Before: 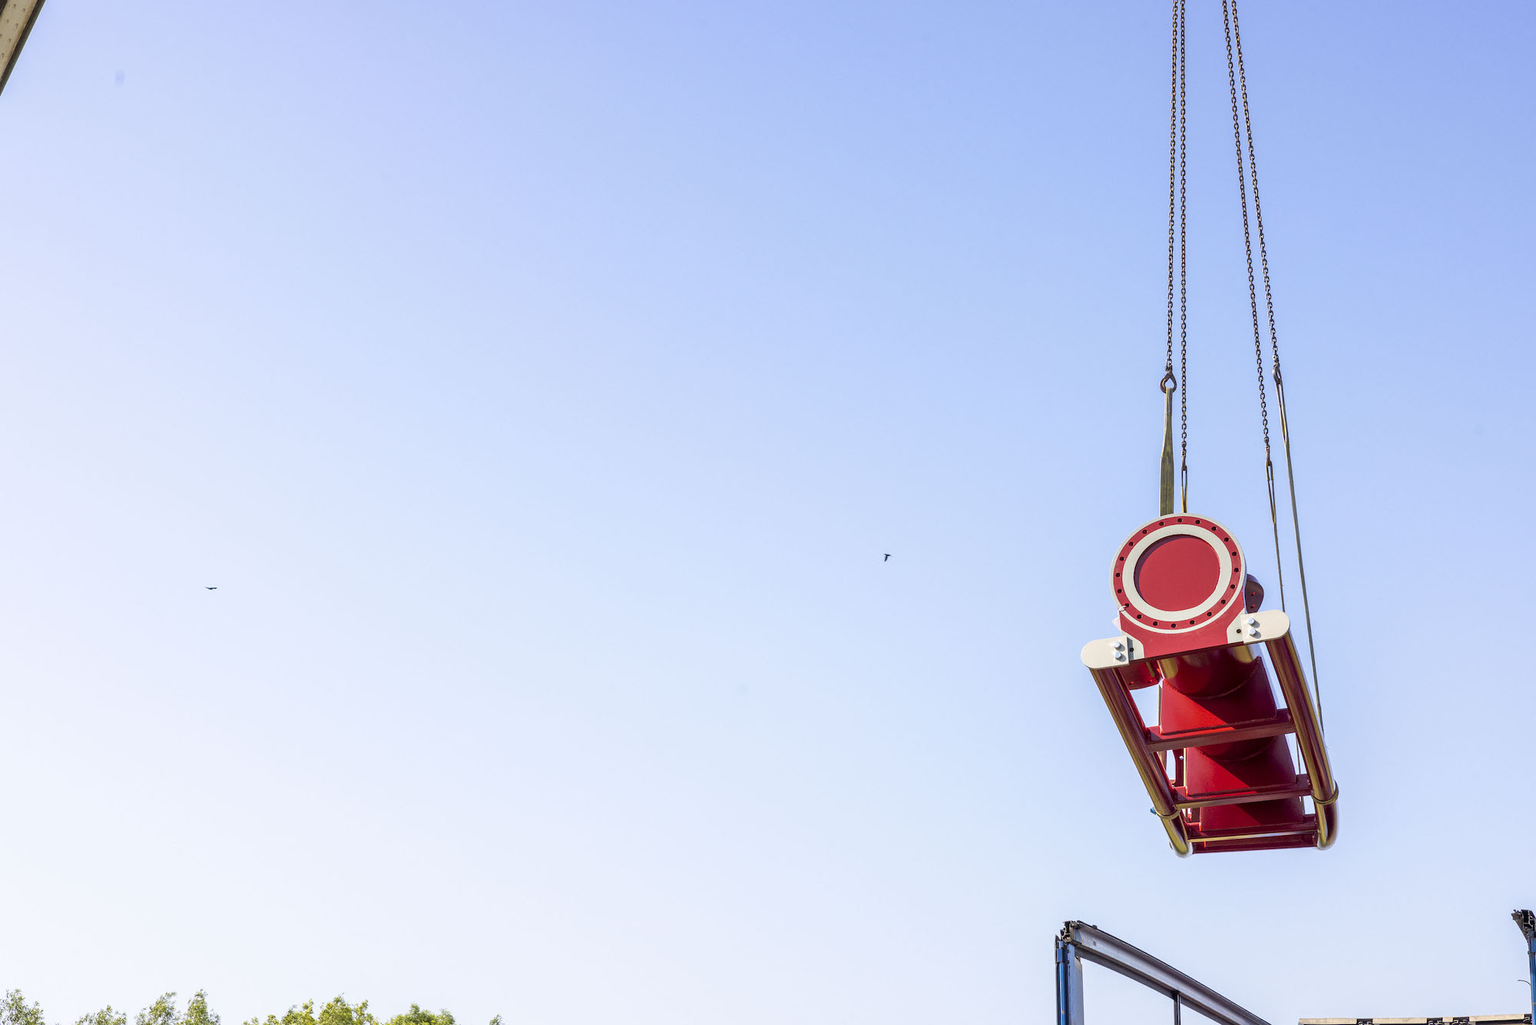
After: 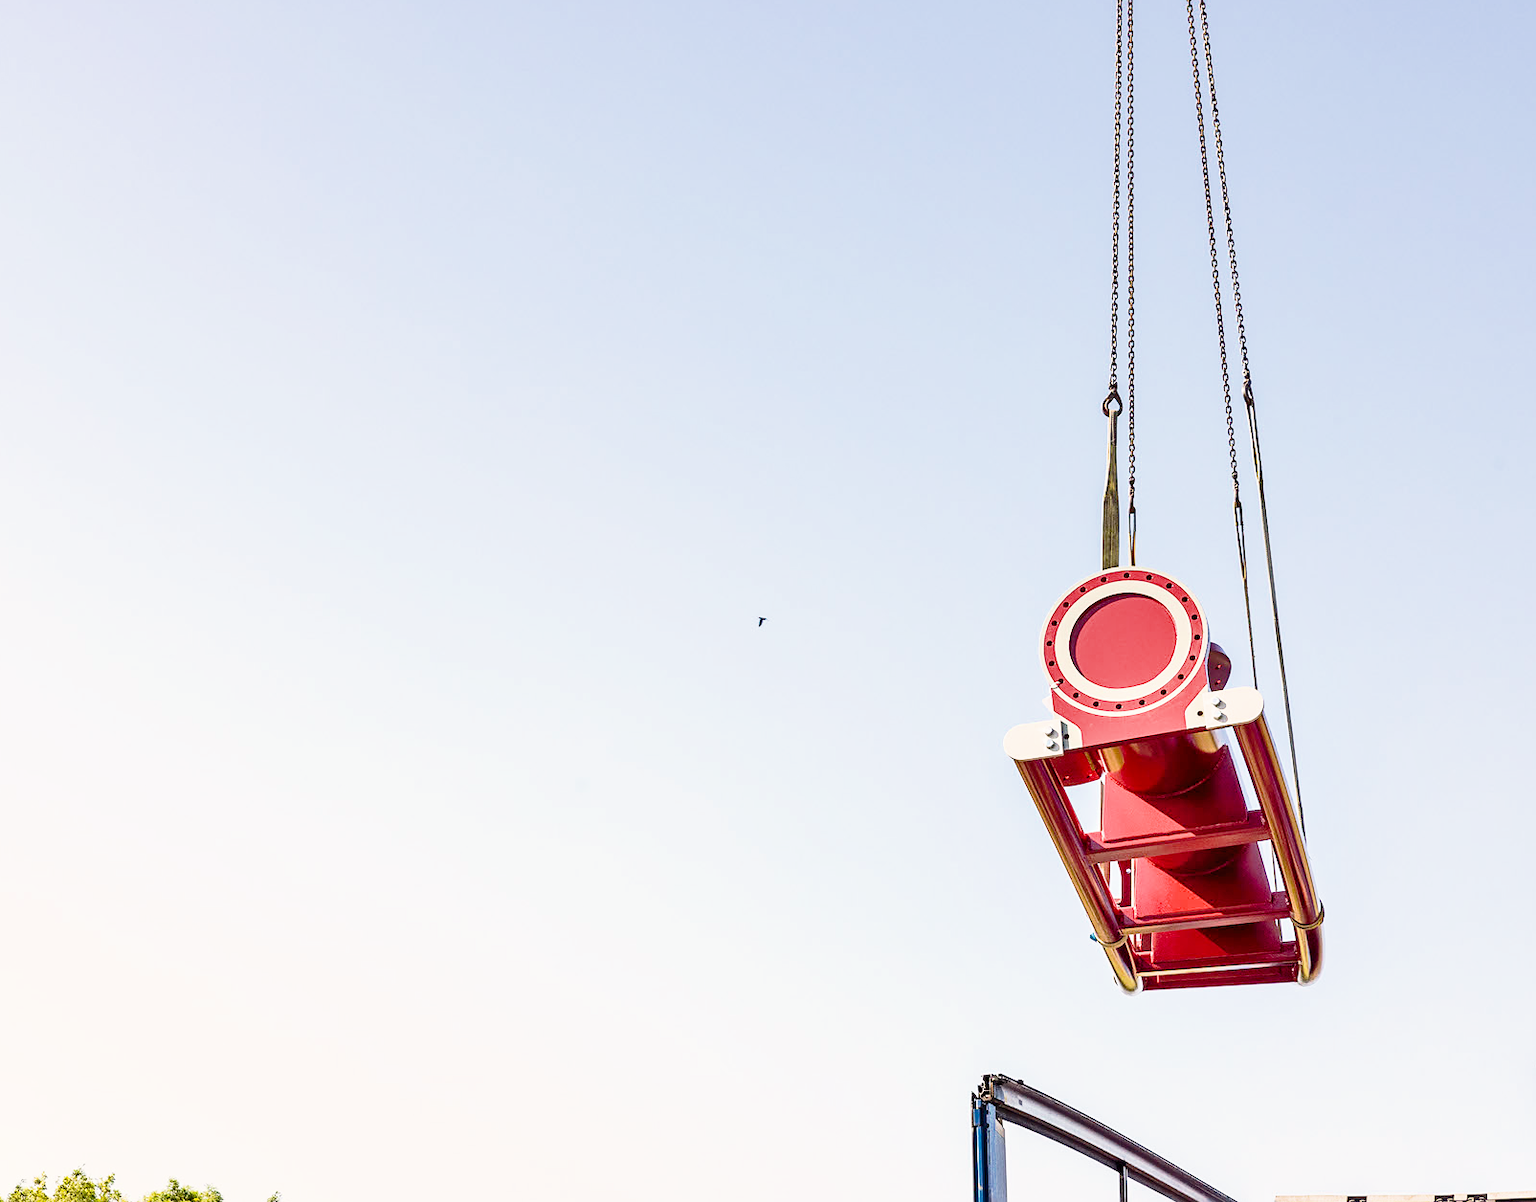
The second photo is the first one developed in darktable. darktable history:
shadows and highlights: shadows color adjustment 97.66%, soften with gaussian
tone curve: curves: ch0 [(0, 0) (0.003, 0.004) (0.011, 0.015) (0.025, 0.033) (0.044, 0.058) (0.069, 0.091) (0.1, 0.131) (0.136, 0.178) (0.177, 0.232) (0.224, 0.294) (0.277, 0.362) (0.335, 0.434) (0.399, 0.512) (0.468, 0.582) (0.543, 0.646) (0.623, 0.713) (0.709, 0.783) (0.801, 0.876) (0.898, 0.938) (1, 1)], preserve colors none
sharpen: radius 1.864, amount 0.398, threshold 1.271
contrast brightness saturation: contrast 0.03, brightness -0.04
filmic rgb: black relative exposure -8.15 EV, white relative exposure 3.76 EV, hardness 4.46
white balance: red 1.045, blue 0.932
crop and rotate: left 17.959%, top 5.771%, right 1.742%
exposure: black level correction -0.002, exposure 1.115 EV, compensate highlight preservation false
